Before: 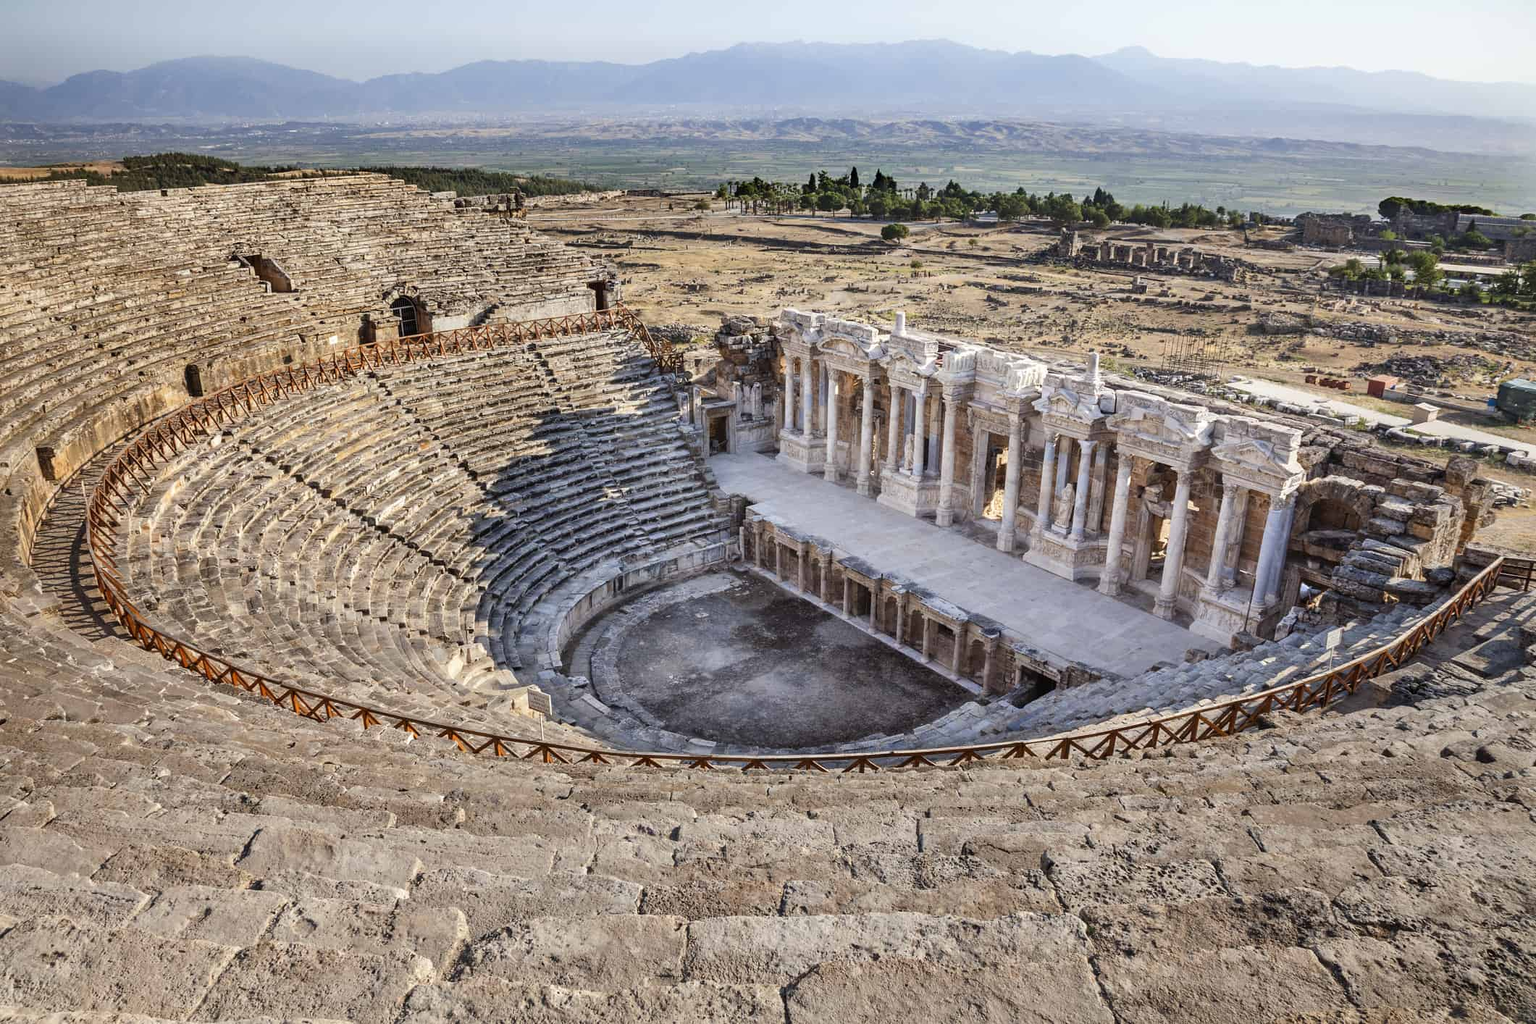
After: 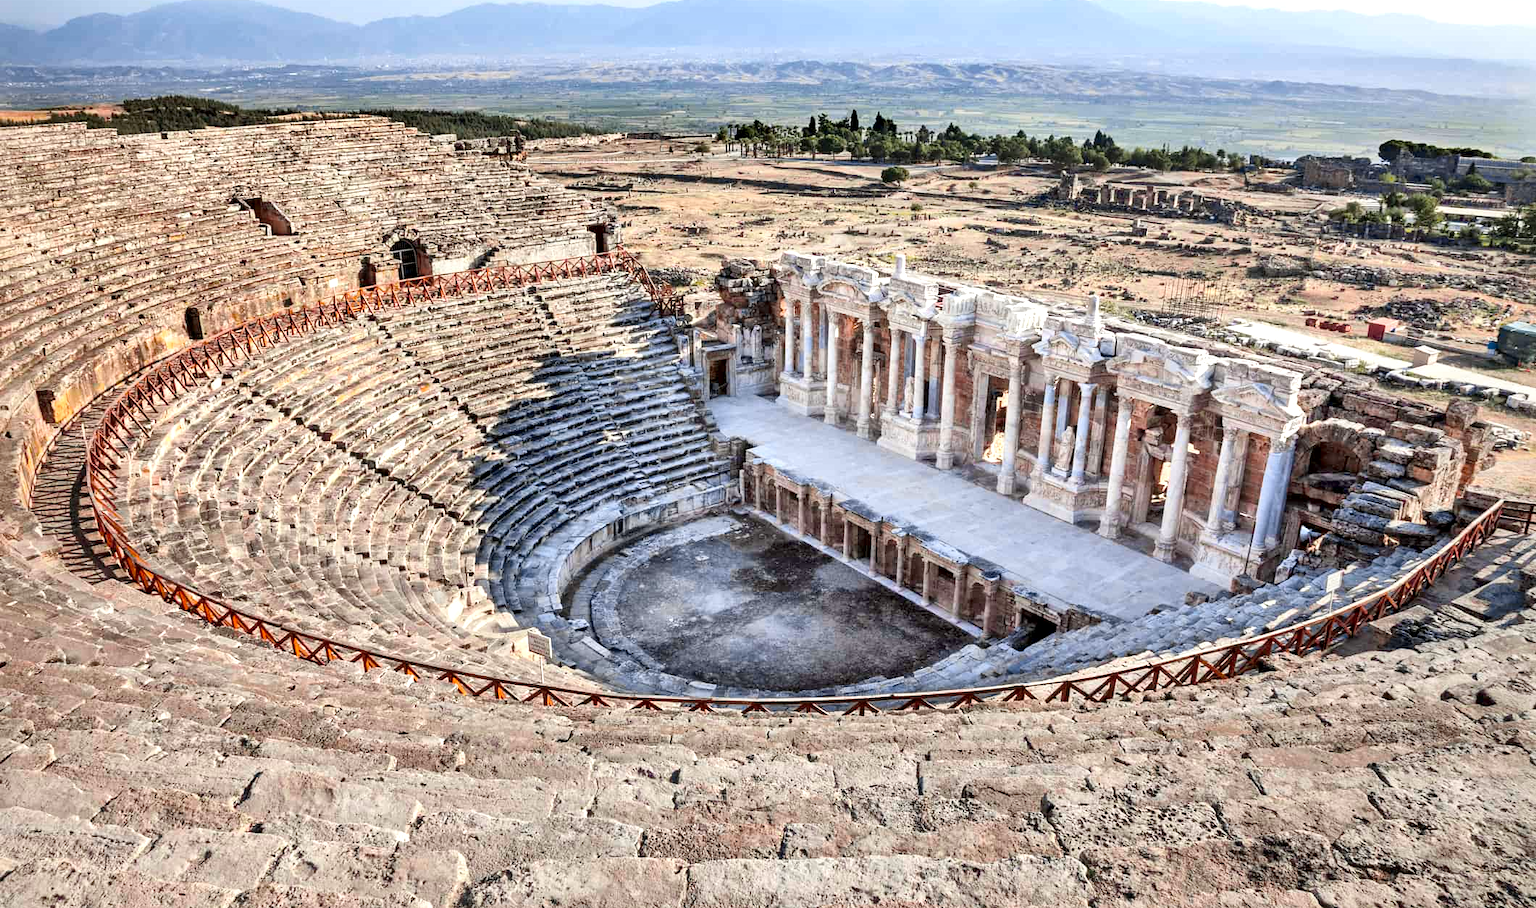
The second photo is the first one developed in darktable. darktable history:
exposure: black level correction 0, exposure 0.4 EV, compensate exposure bias true, compensate highlight preservation false
crop and rotate: top 5.609%, bottom 5.609%
tone curve: curves: ch0 [(0, 0) (0.07, 0.052) (0.23, 0.254) (0.486, 0.53) (0.822, 0.825) (0.994, 0.955)]; ch1 [(0, 0) (0.226, 0.261) (0.379, 0.442) (0.469, 0.472) (0.495, 0.495) (0.514, 0.504) (0.561, 0.568) (0.59, 0.612) (1, 1)]; ch2 [(0, 0) (0.269, 0.299) (0.459, 0.441) (0.498, 0.499) (0.523, 0.52) (0.586, 0.569) (0.635, 0.617) (0.659, 0.681) (0.718, 0.764) (1, 1)], color space Lab, independent channels, preserve colors none
local contrast: mode bilateral grid, contrast 25, coarseness 60, detail 151%, midtone range 0.2
